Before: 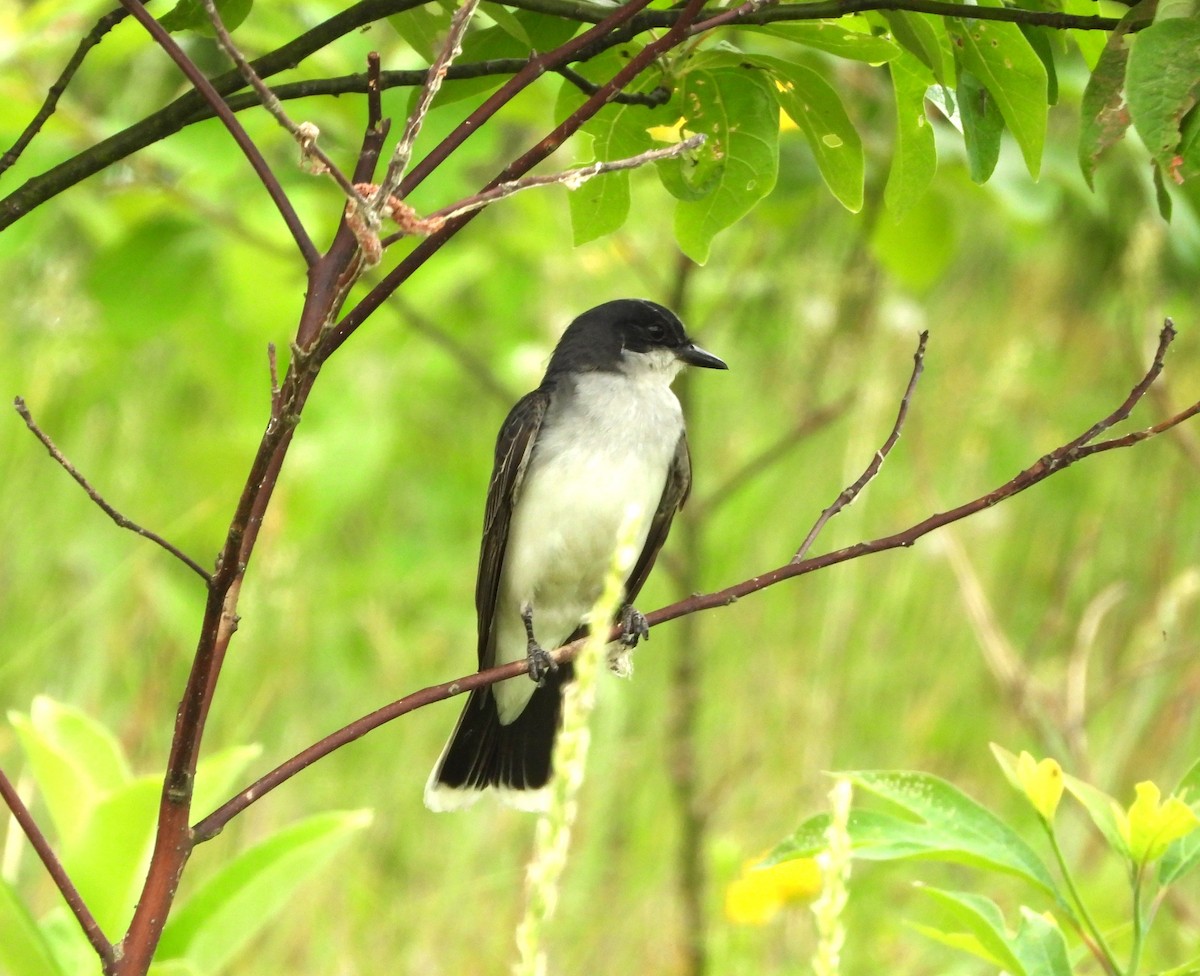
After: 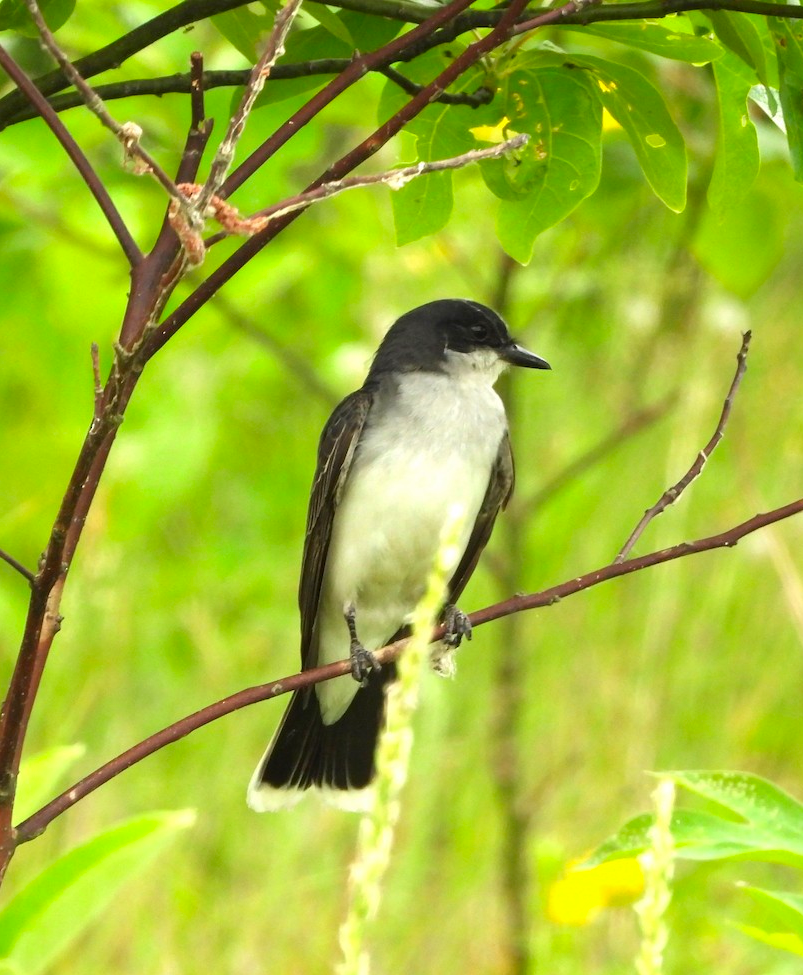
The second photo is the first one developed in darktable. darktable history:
contrast brightness saturation: saturation 0.18
crop and rotate: left 14.832%, right 18.207%
